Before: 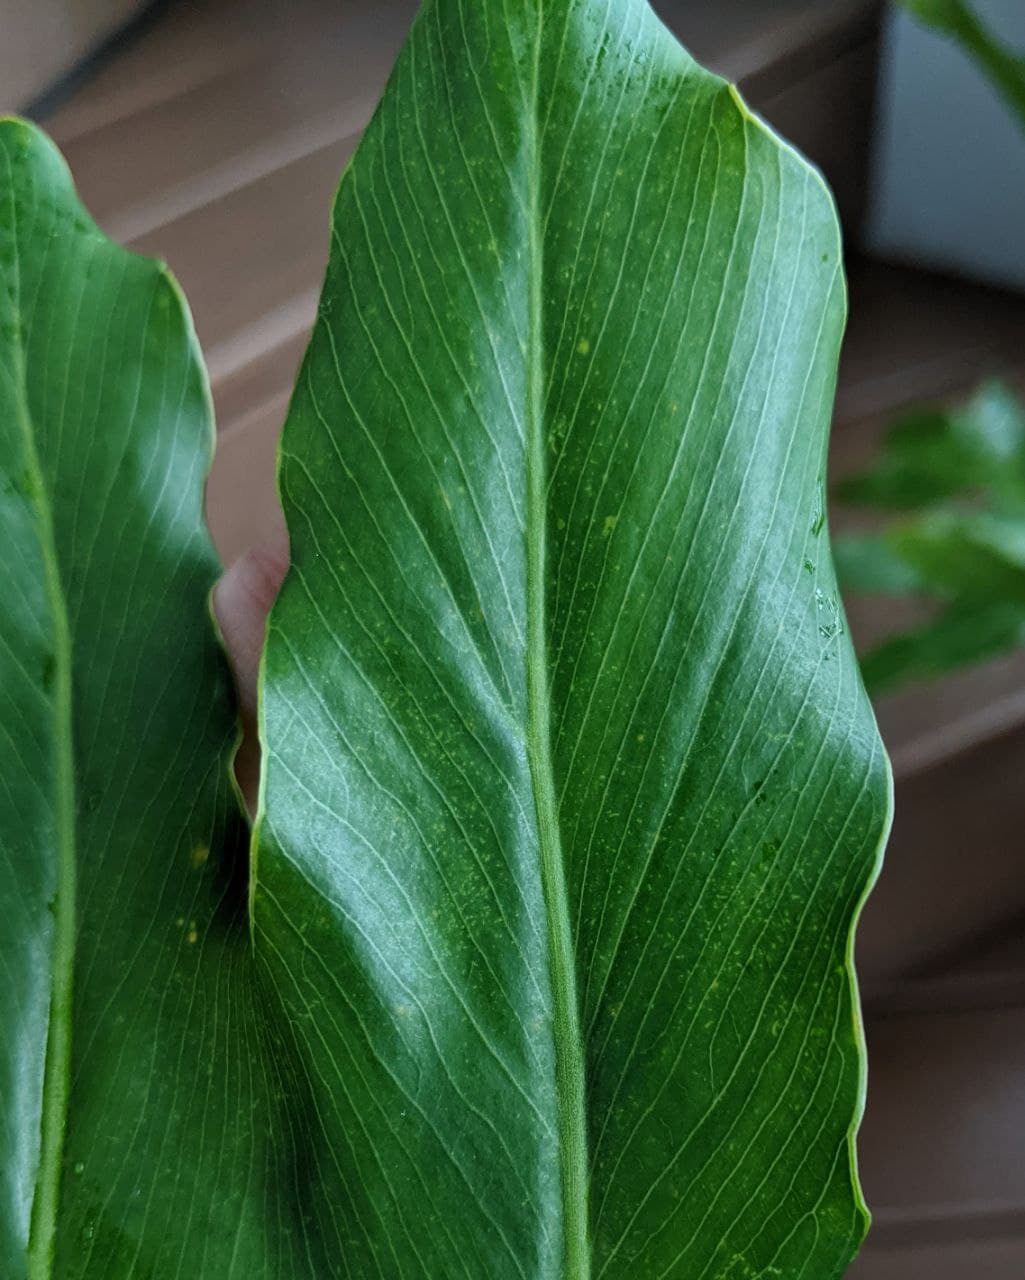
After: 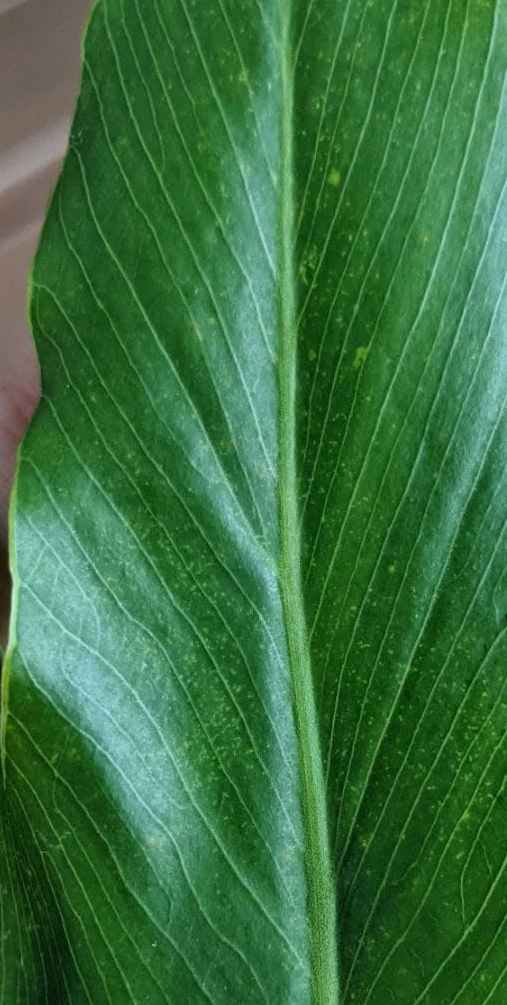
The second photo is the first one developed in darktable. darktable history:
shadows and highlights: highlights color adjustment 0%, low approximation 0.01, soften with gaussian
crop and rotate: angle 0.02°, left 24.353%, top 13.219%, right 26.156%, bottom 8.224%
